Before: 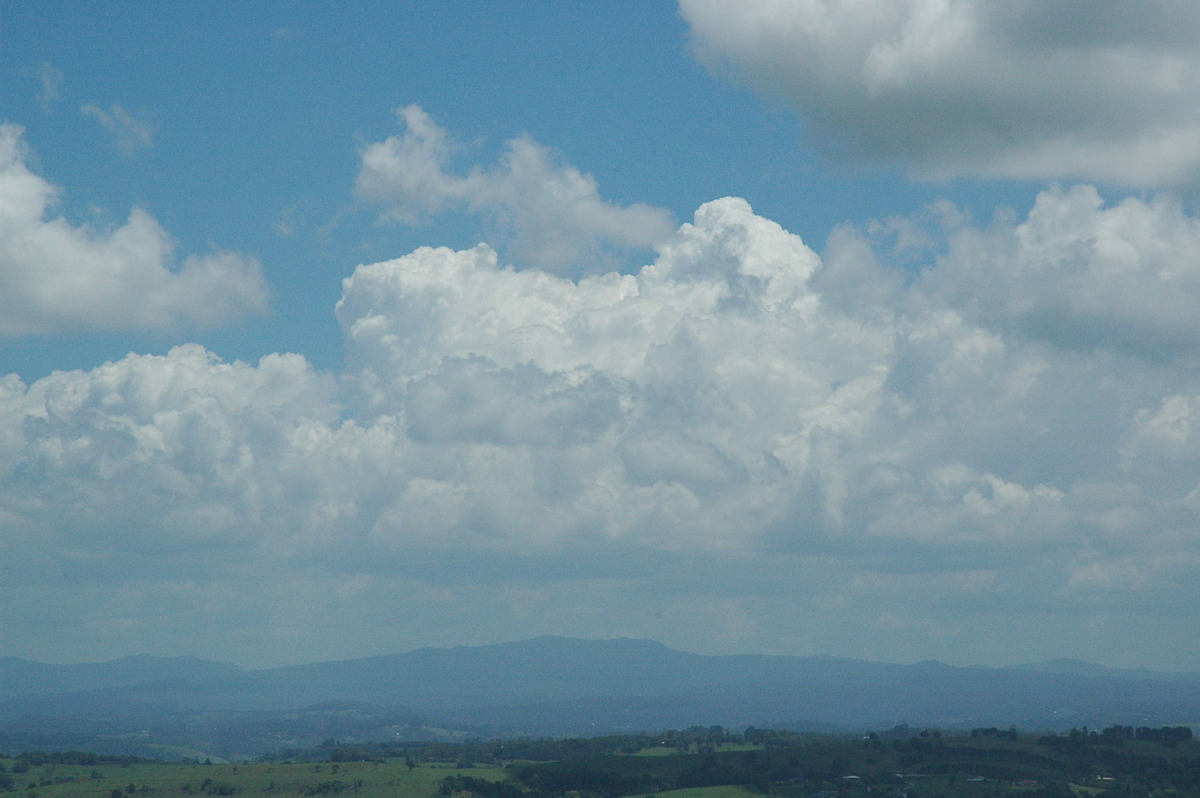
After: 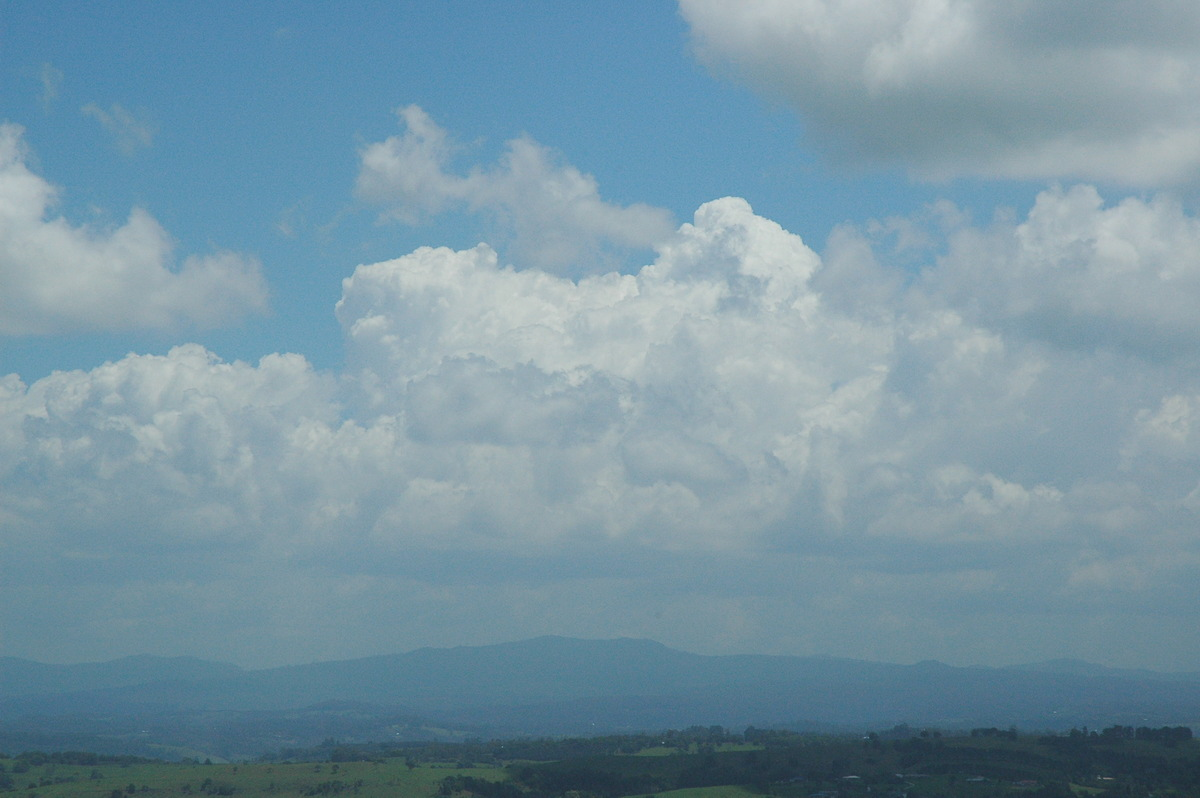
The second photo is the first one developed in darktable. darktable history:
tone equalizer: mask exposure compensation -0.502 EV
local contrast: detail 69%
filmic rgb: black relative exposure -8.03 EV, white relative exposure 2.45 EV, hardness 6.37
